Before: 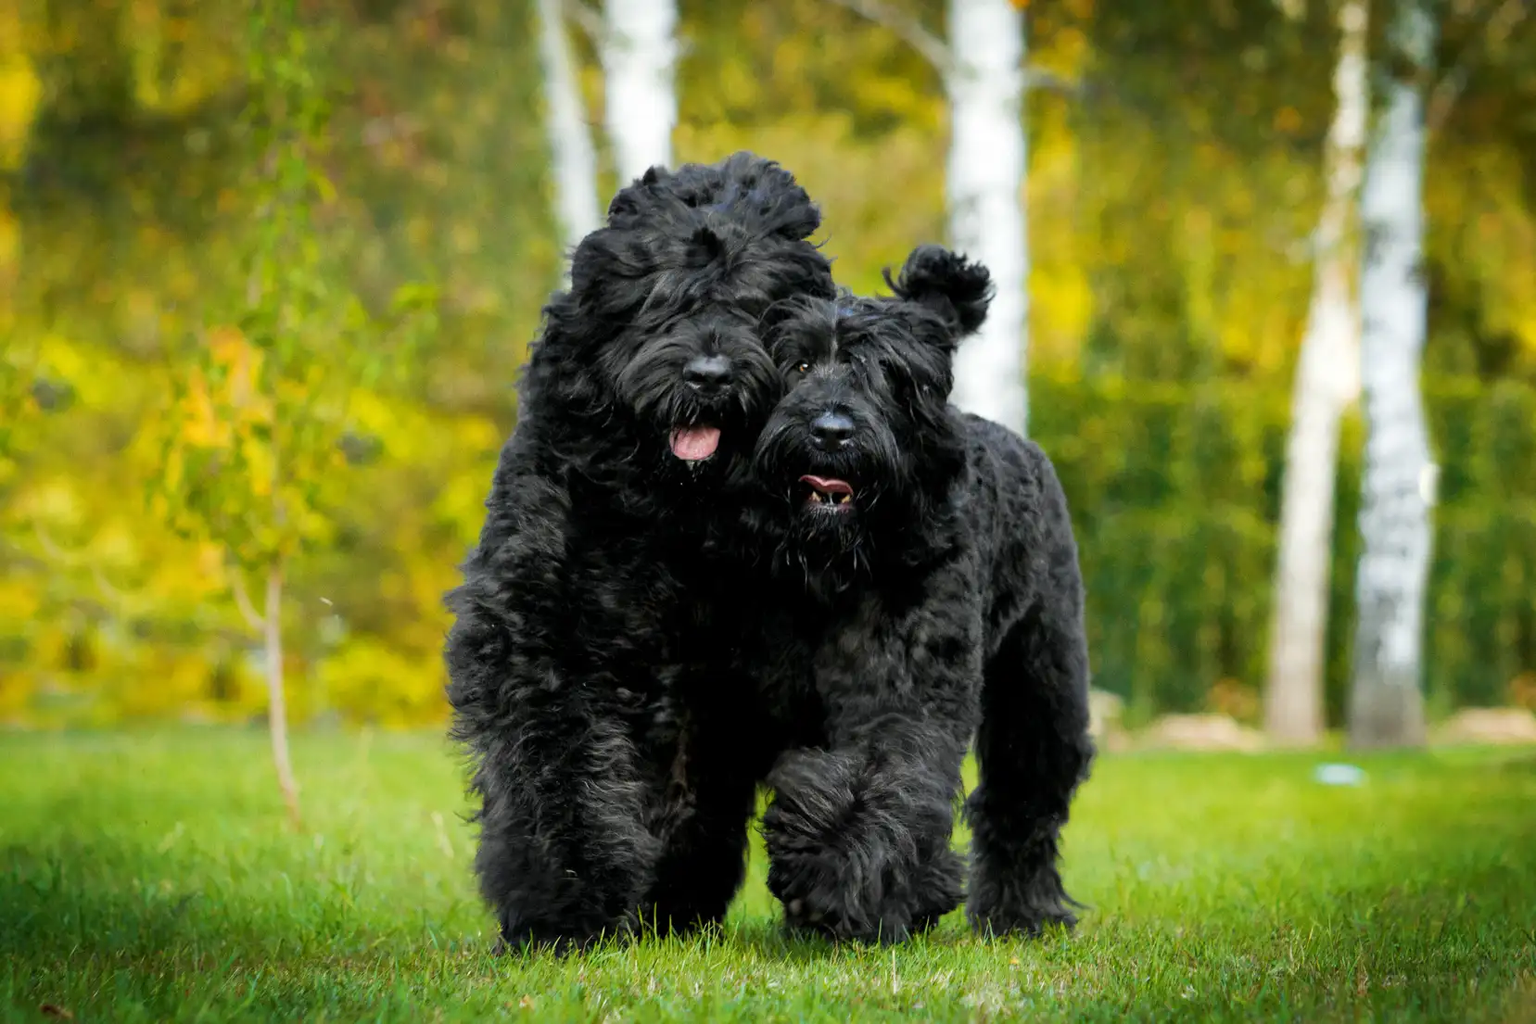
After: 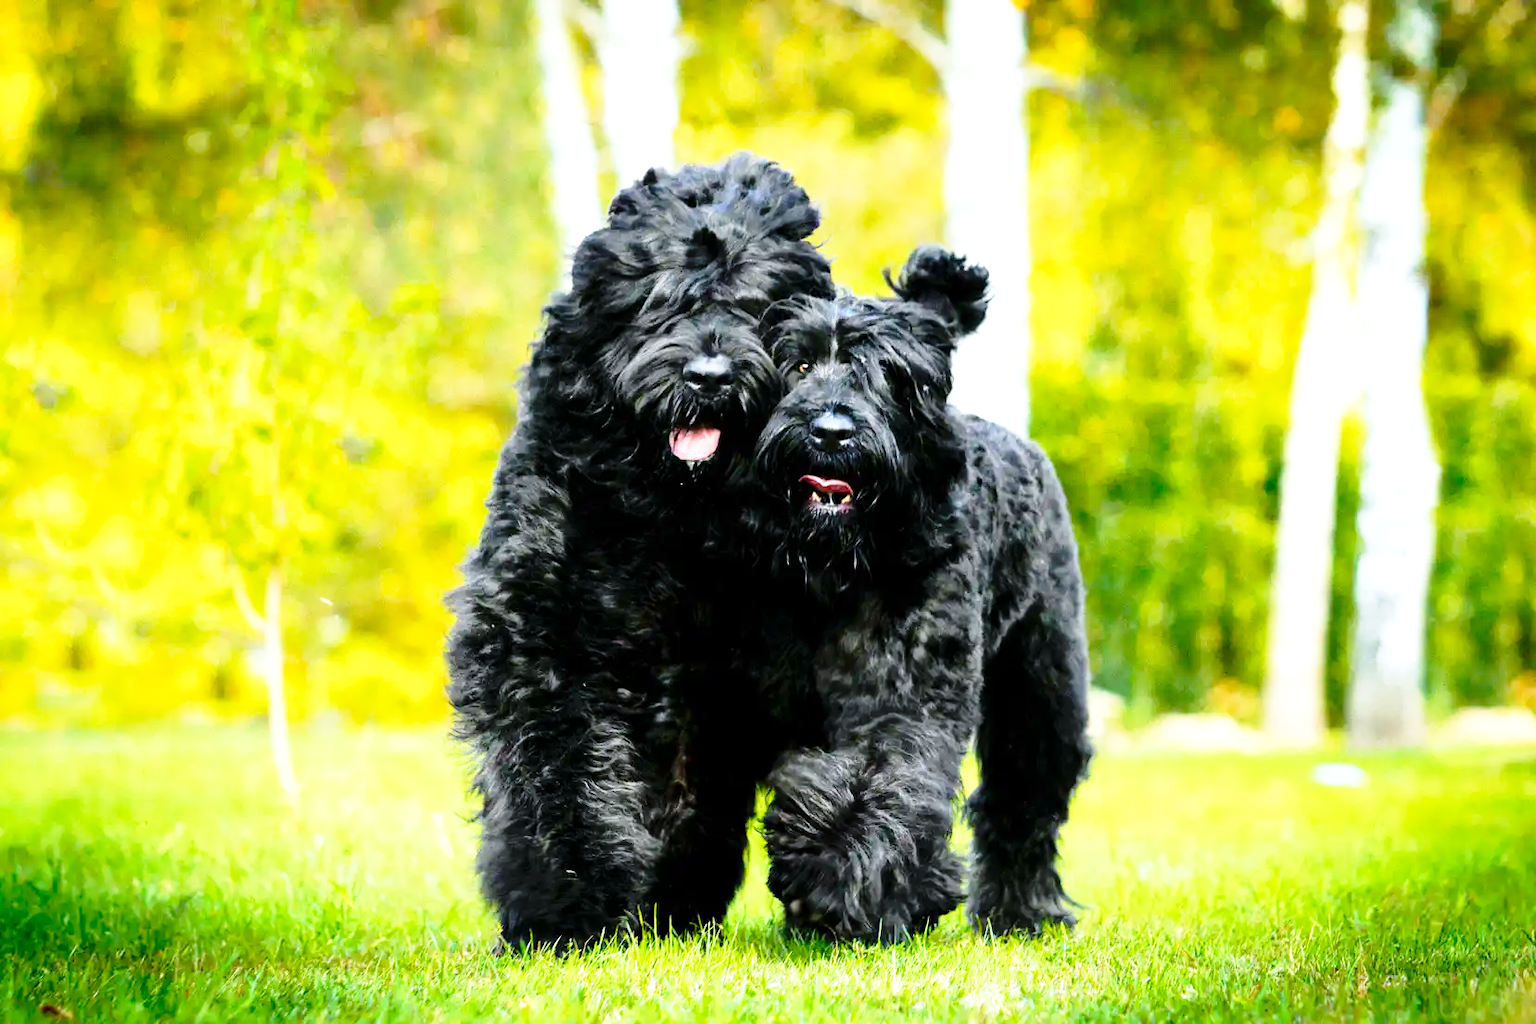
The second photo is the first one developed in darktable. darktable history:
contrast brightness saturation: contrast 0.13, brightness -0.05, saturation 0.16
white balance: red 0.98, blue 1.034
base curve: curves: ch0 [(0, 0) (0.028, 0.03) (0.121, 0.232) (0.46, 0.748) (0.859, 0.968) (1, 1)], preserve colors none
exposure: exposure 0.935 EV, compensate highlight preservation false
